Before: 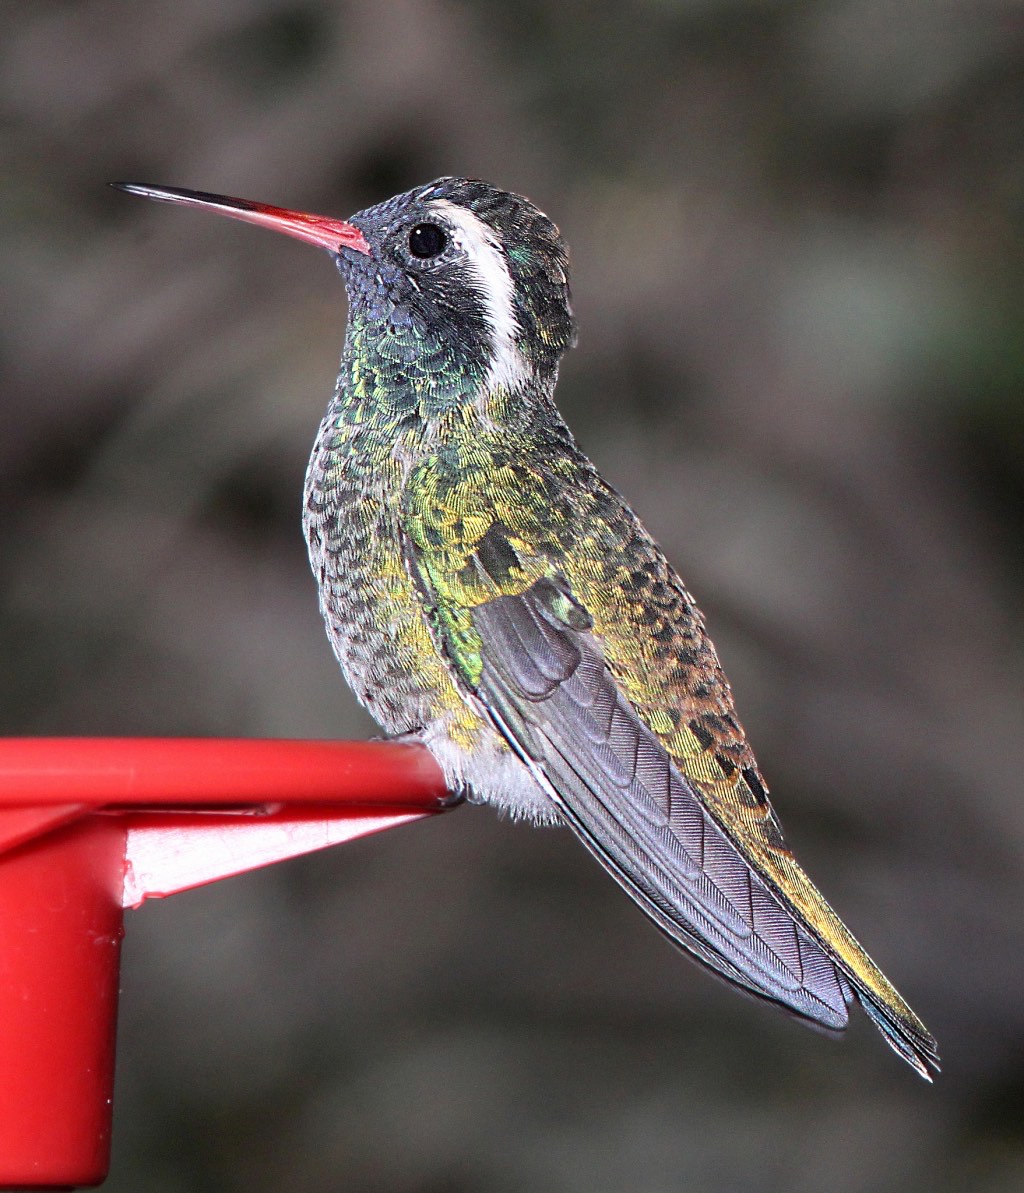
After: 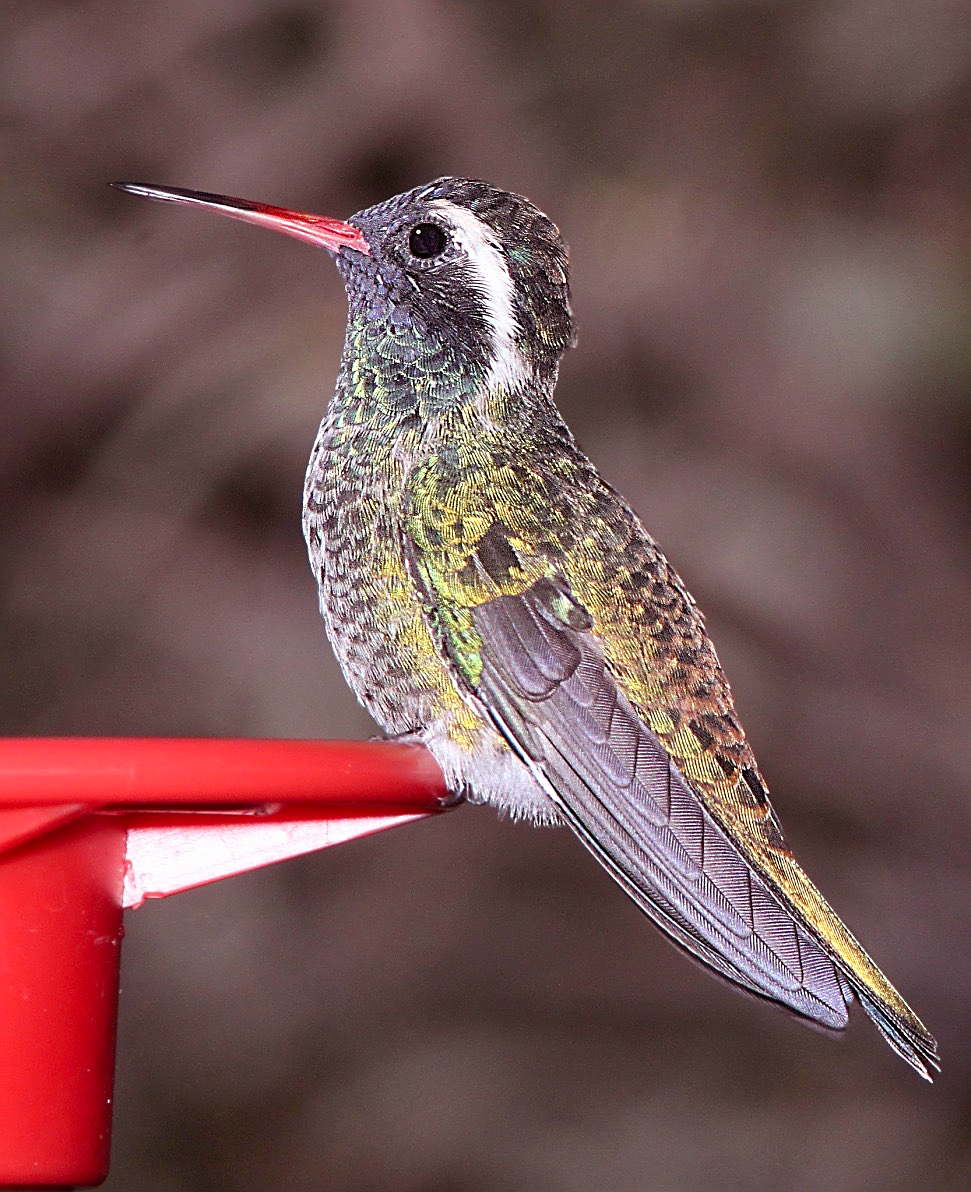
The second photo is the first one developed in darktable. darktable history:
crop and rotate: right 5.167%
rgb levels: mode RGB, independent channels, levels [[0, 0.474, 1], [0, 0.5, 1], [0, 0.5, 1]]
sharpen: on, module defaults
